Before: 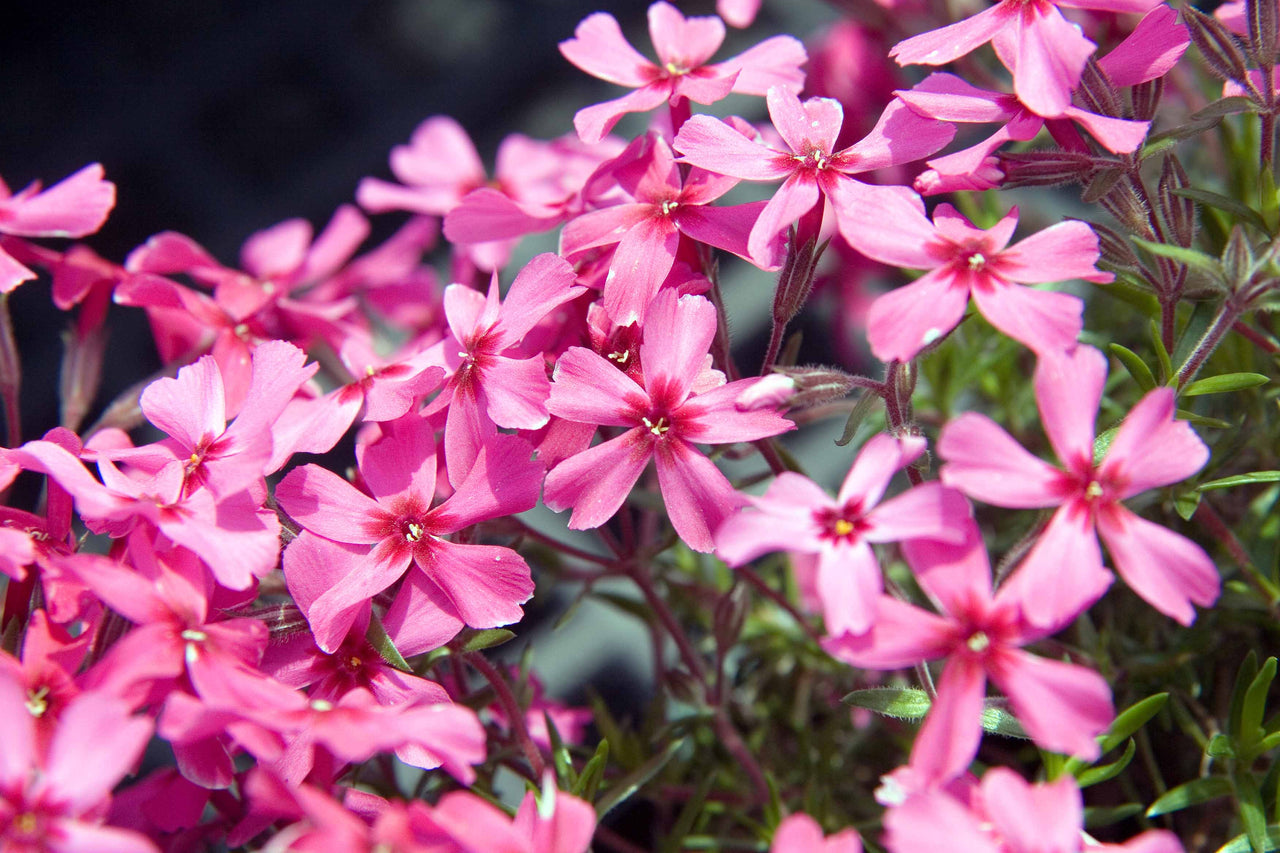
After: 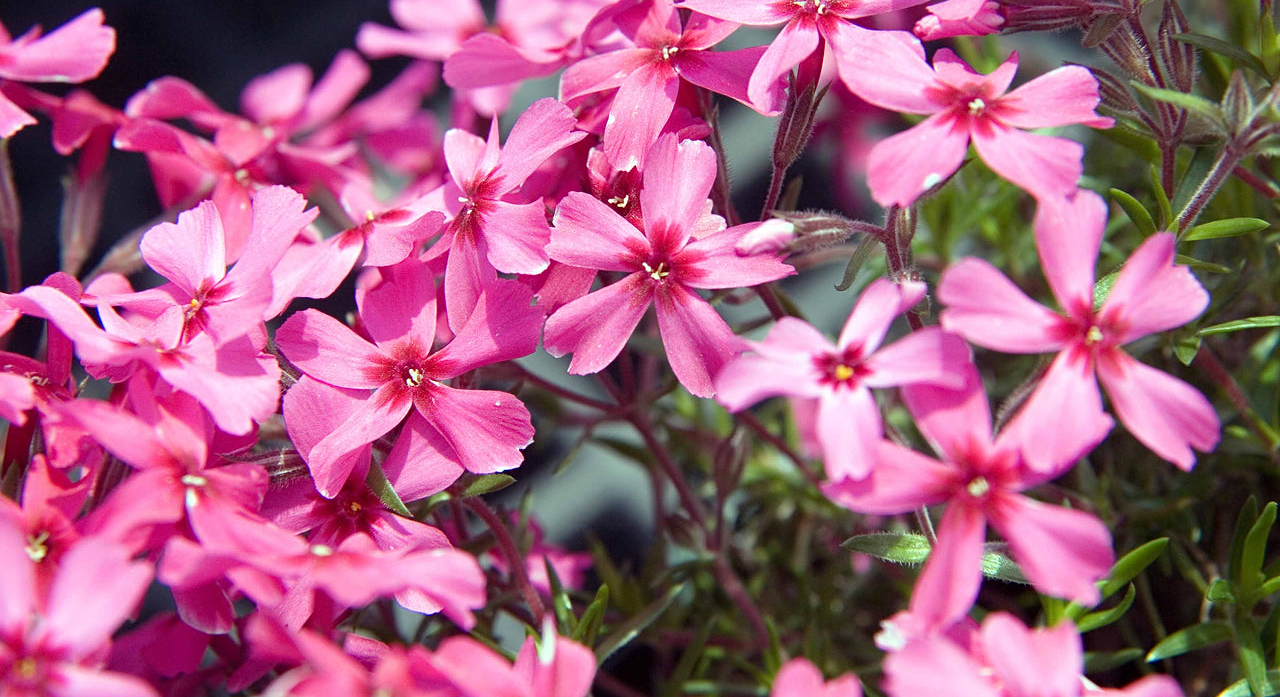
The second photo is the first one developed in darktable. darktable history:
sharpen: amount 0.213
crop and rotate: top 18.197%
